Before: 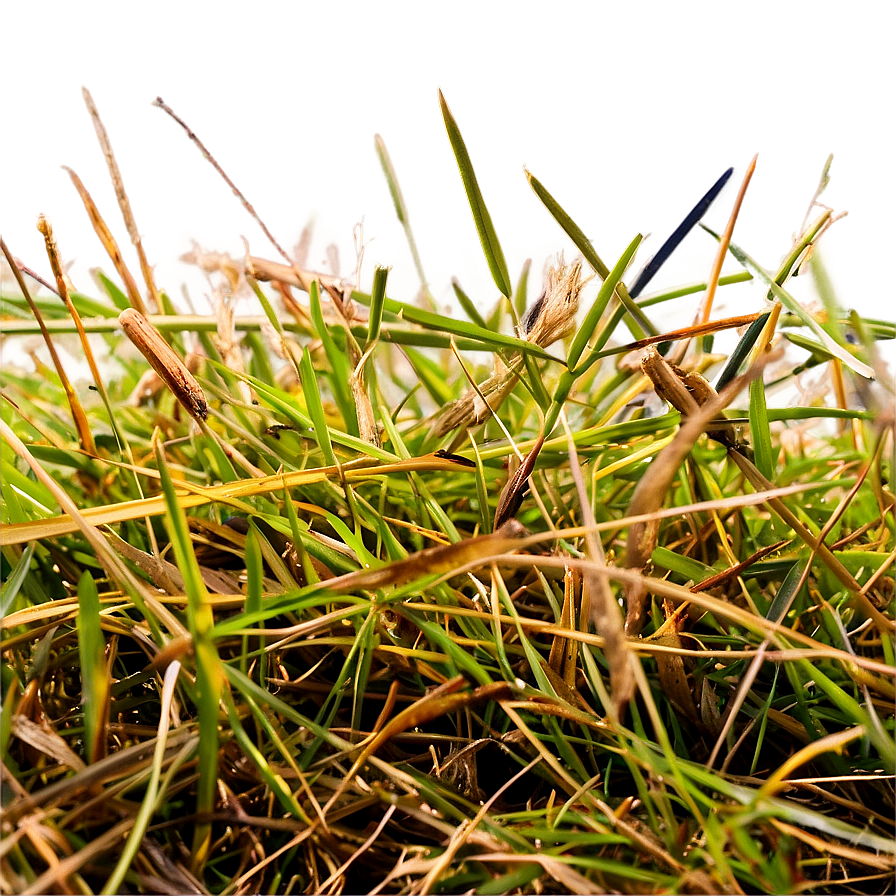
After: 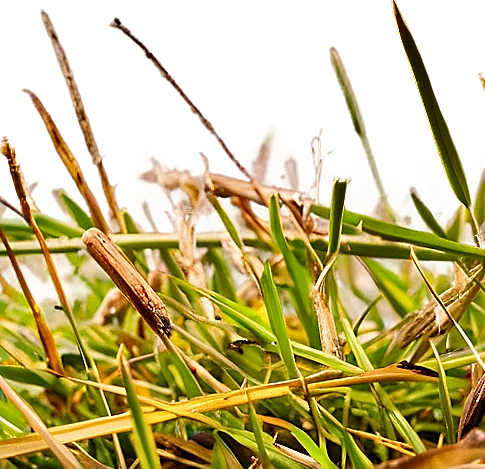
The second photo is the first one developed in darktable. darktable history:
crop and rotate: left 3.047%, top 7.509%, right 42.236%, bottom 37.598%
rotate and perspective: rotation -1.32°, lens shift (horizontal) -0.031, crop left 0.015, crop right 0.985, crop top 0.047, crop bottom 0.982
sharpen: on, module defaults
shadows and highlights: low approximation 0.01, soften with gaussian
